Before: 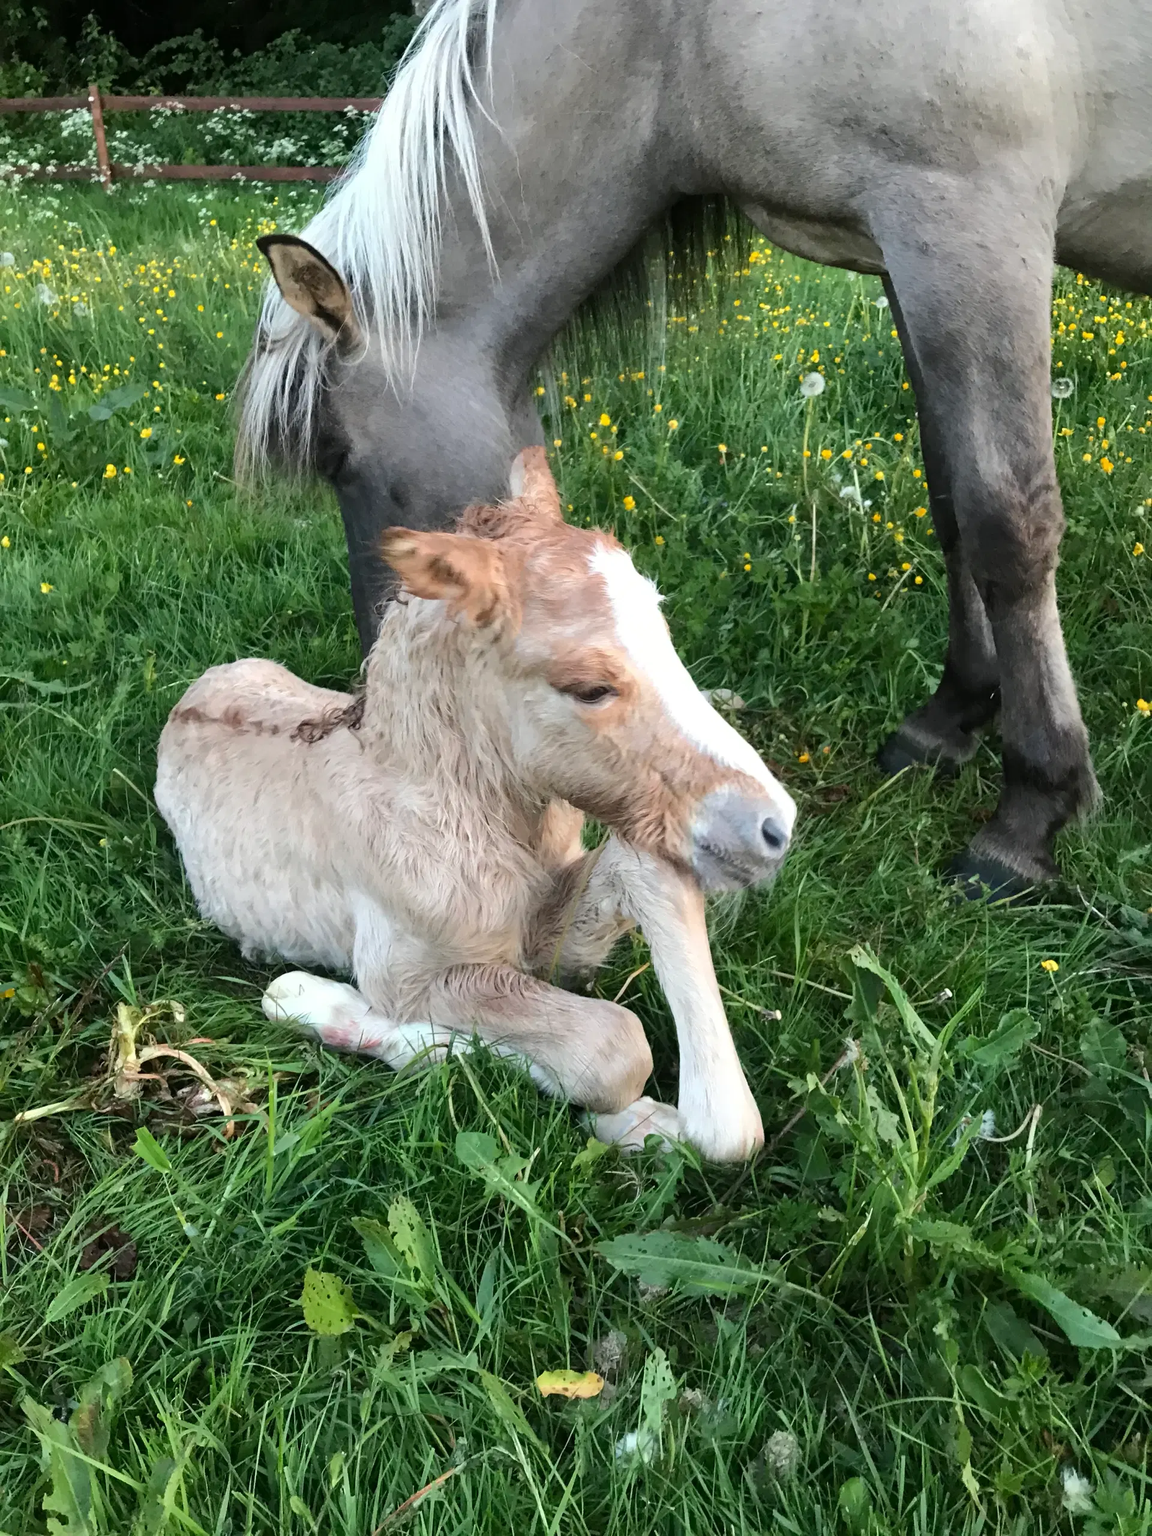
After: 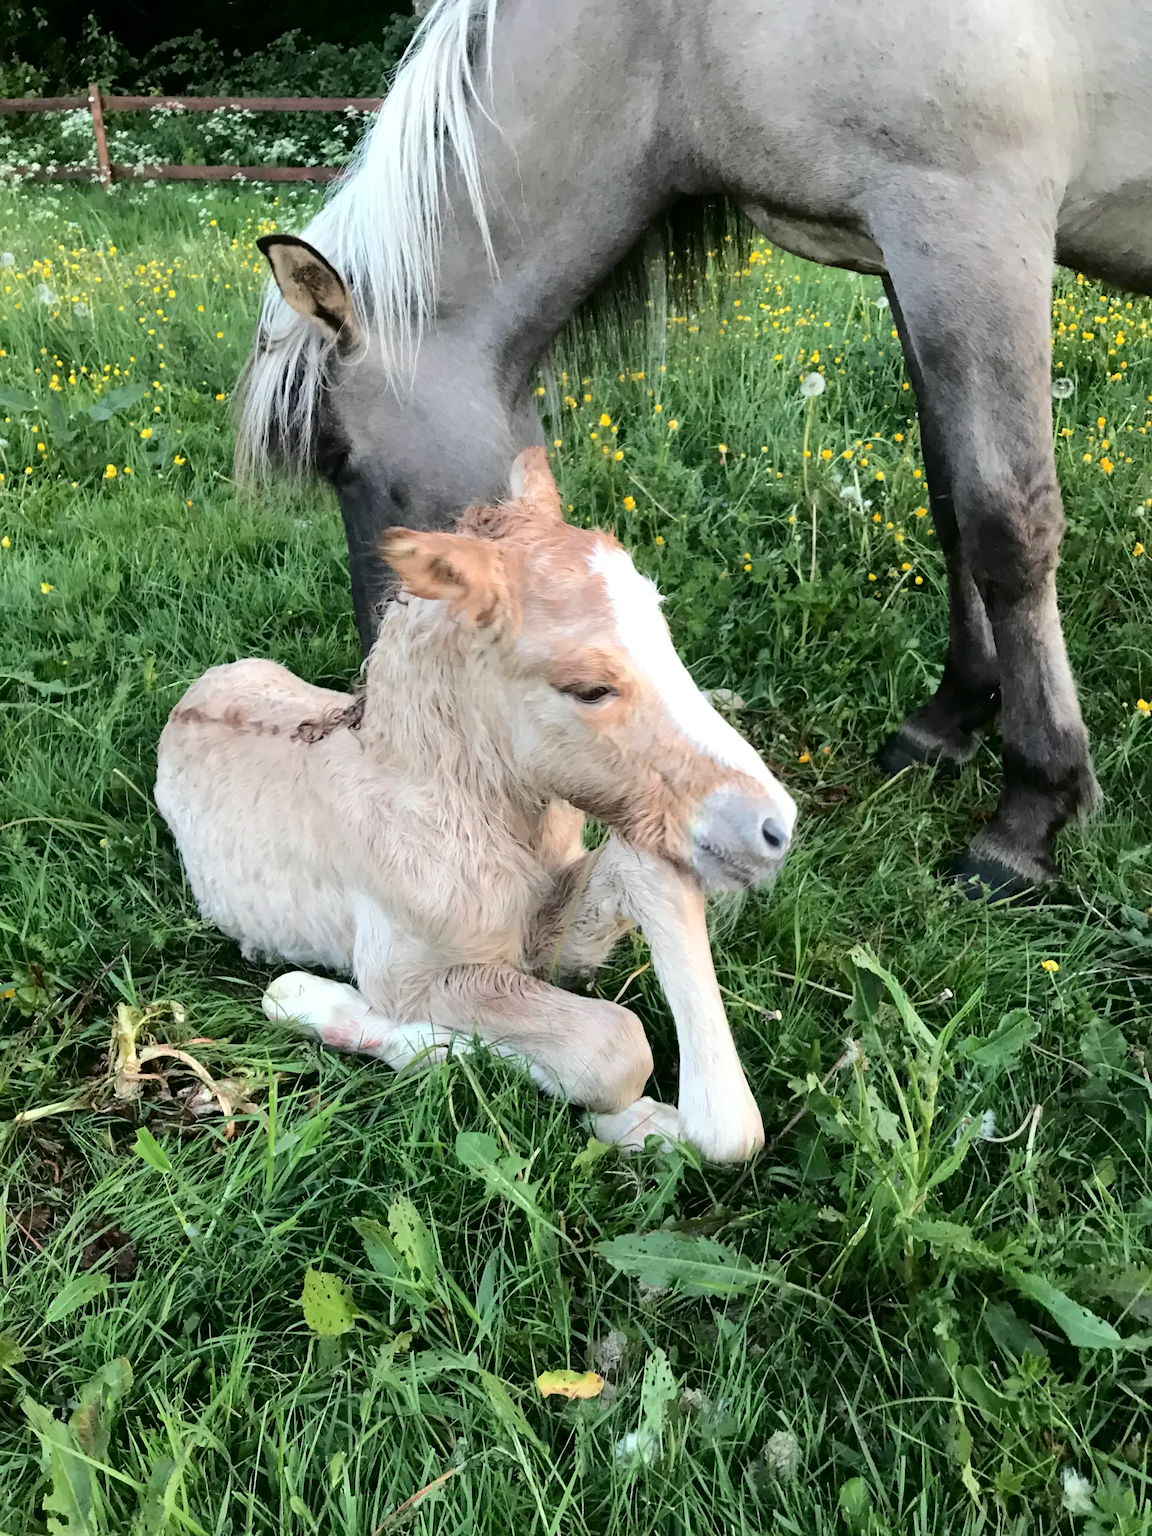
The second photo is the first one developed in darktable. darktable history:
tone curve: curves: ch0 [(0, 0) (0.003, 0.001) (0.011, 0.004) (0.025, 0.013) (0.044, 0.022) (0.069, 0.035) (0.1, 0.053) (0.136, 0.088) (0.177, 0.149) (0.224, 0.213) (0.277, 0.293) (0.335, 0.381) (0.399, 0.463) (0.468, 0.546) (0.543, 0.616) (0.623, 0.693) (0.709, 0.766) (0.801, 0.843) (0.898, 0.921) (1, 1)], color space Lab, independent channels, preserve colors none
